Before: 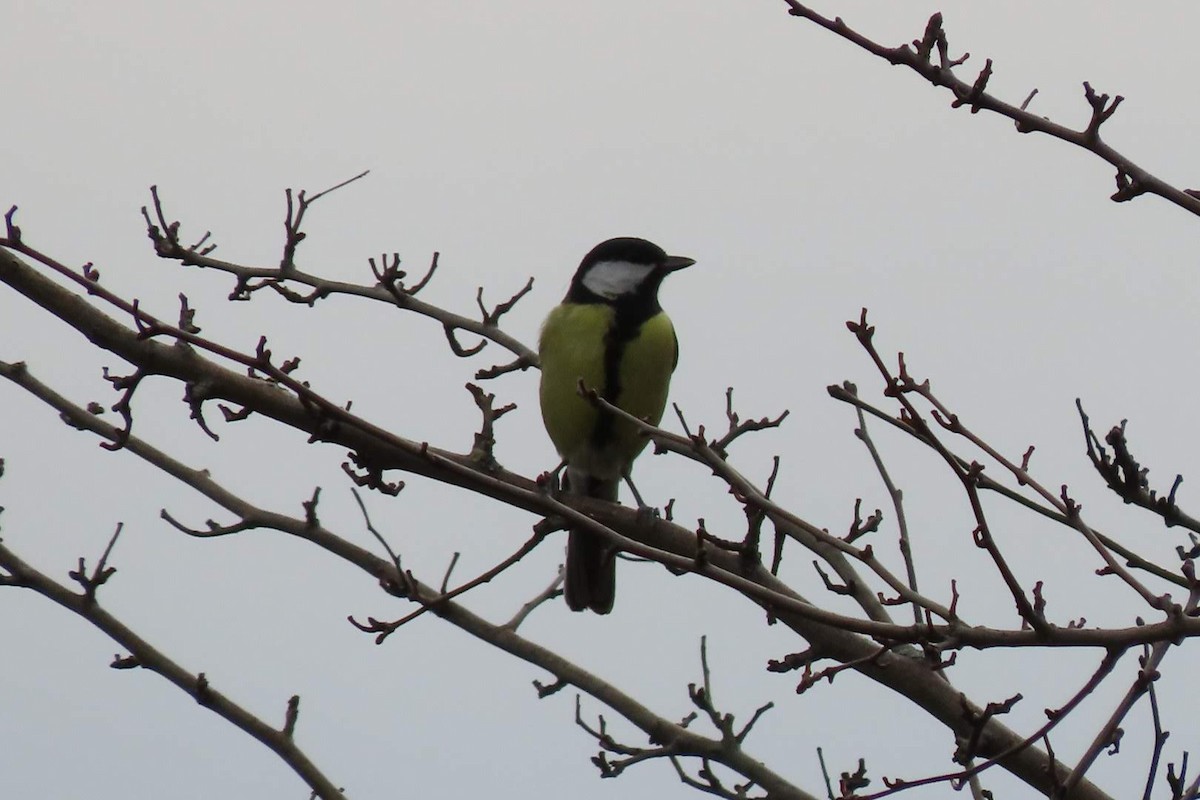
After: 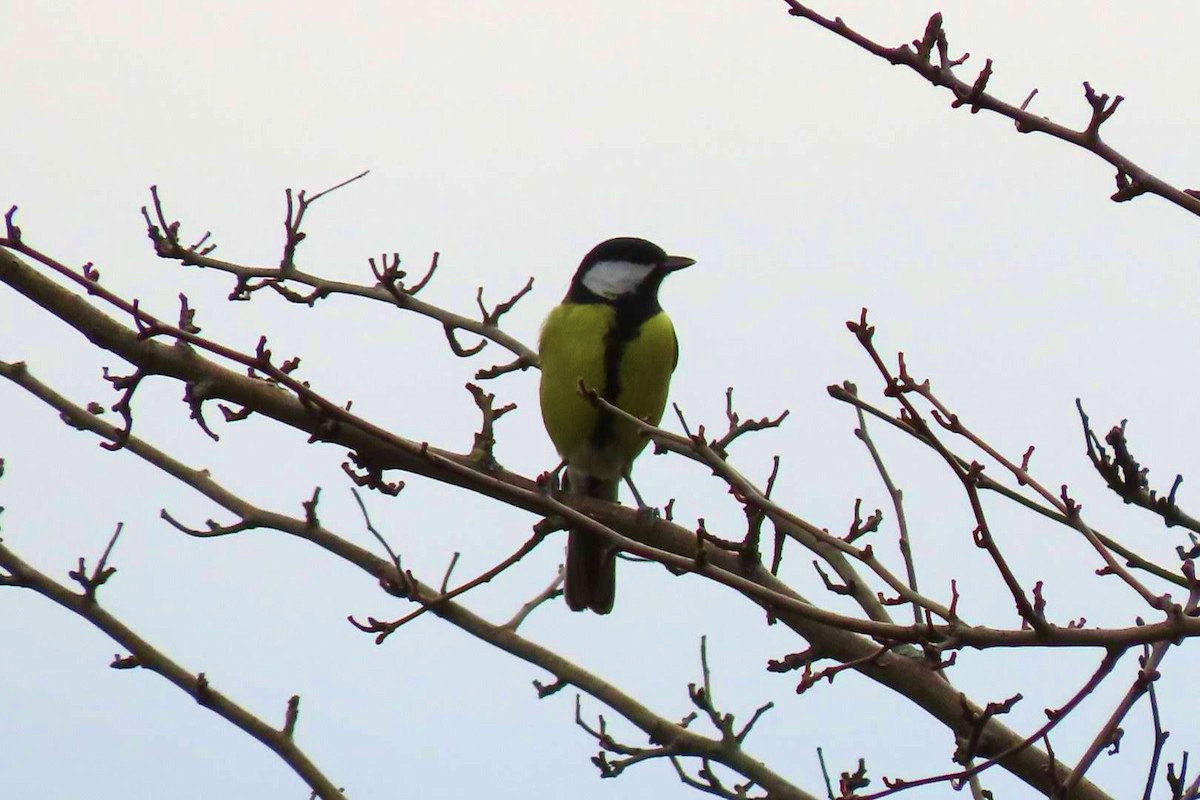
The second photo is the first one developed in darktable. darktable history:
exposure: exposure 0.548 EV, compensate highlight preservation false
velvia: strength 74.41%
tone equalizer: on, module defaults
